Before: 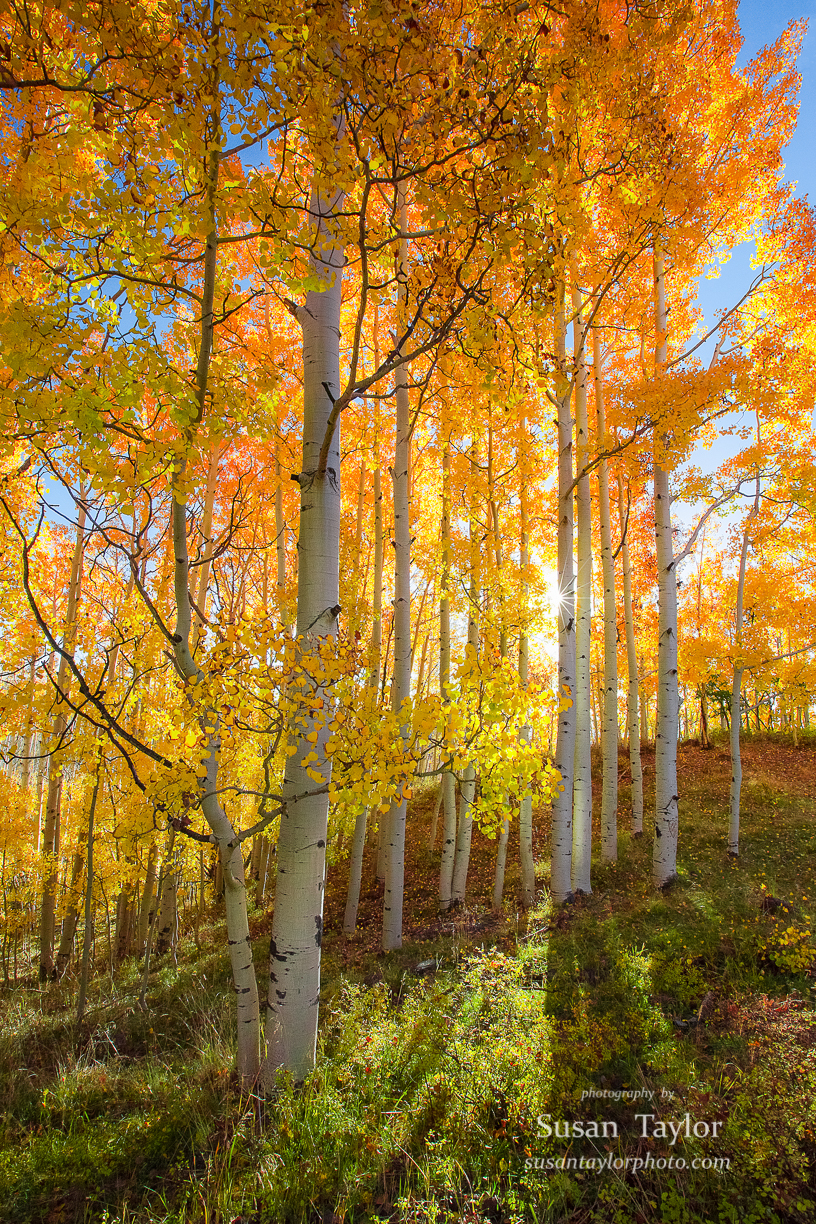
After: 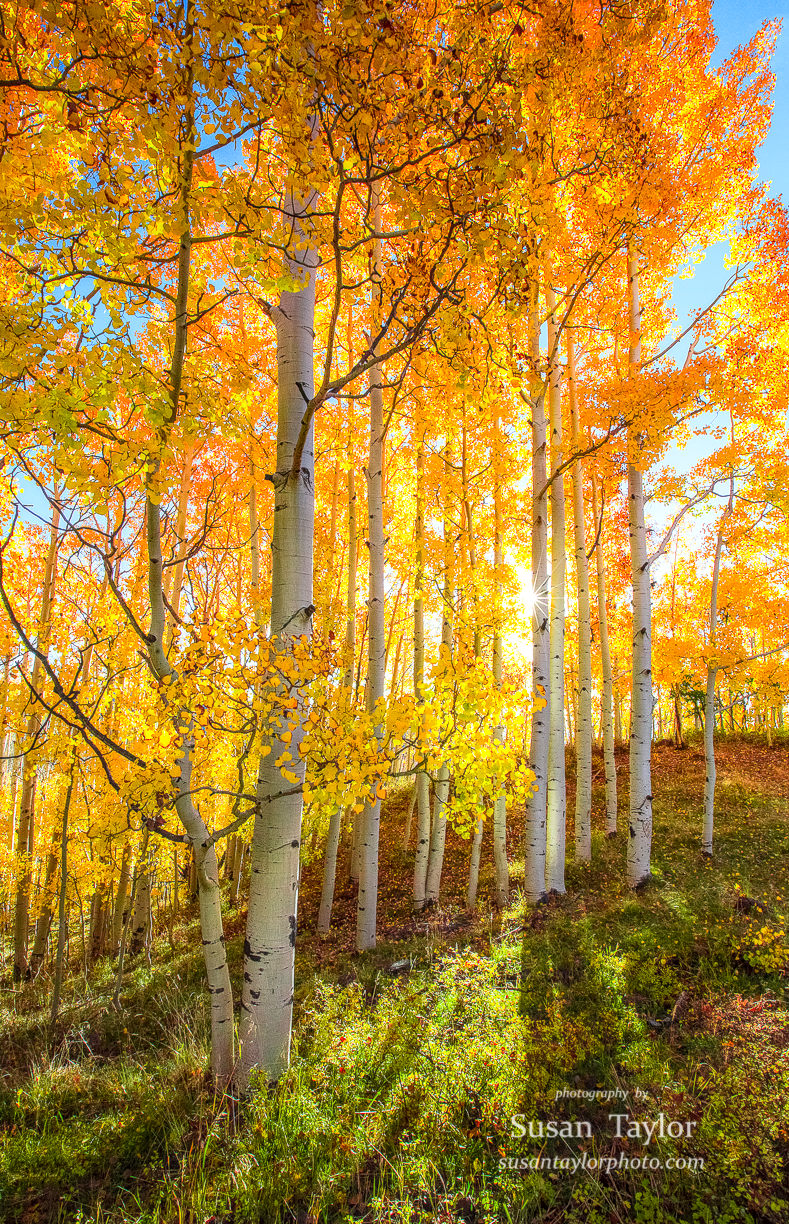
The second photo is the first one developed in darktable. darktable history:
local contrast: highlights 0%, shadows 0%, detail 133%
crop and rotate: left 3.238%
contrast brightness saturation: contrast 0.2, brightness 0.16, saturation 0.22
